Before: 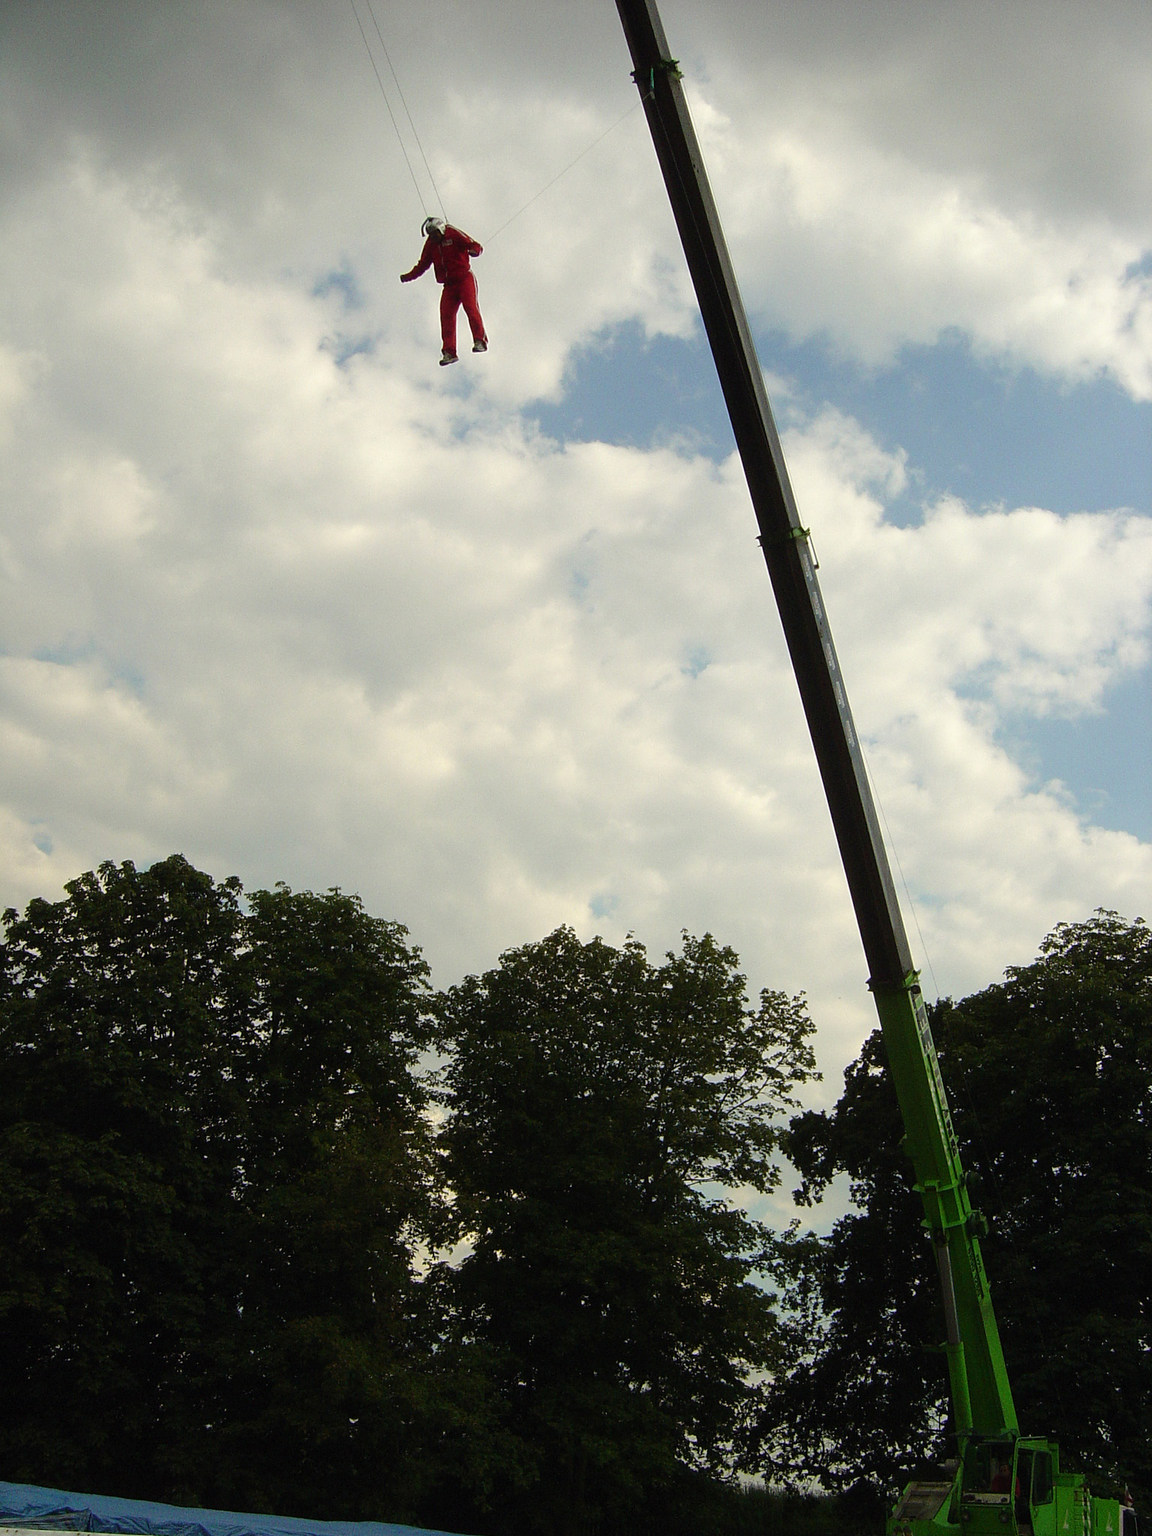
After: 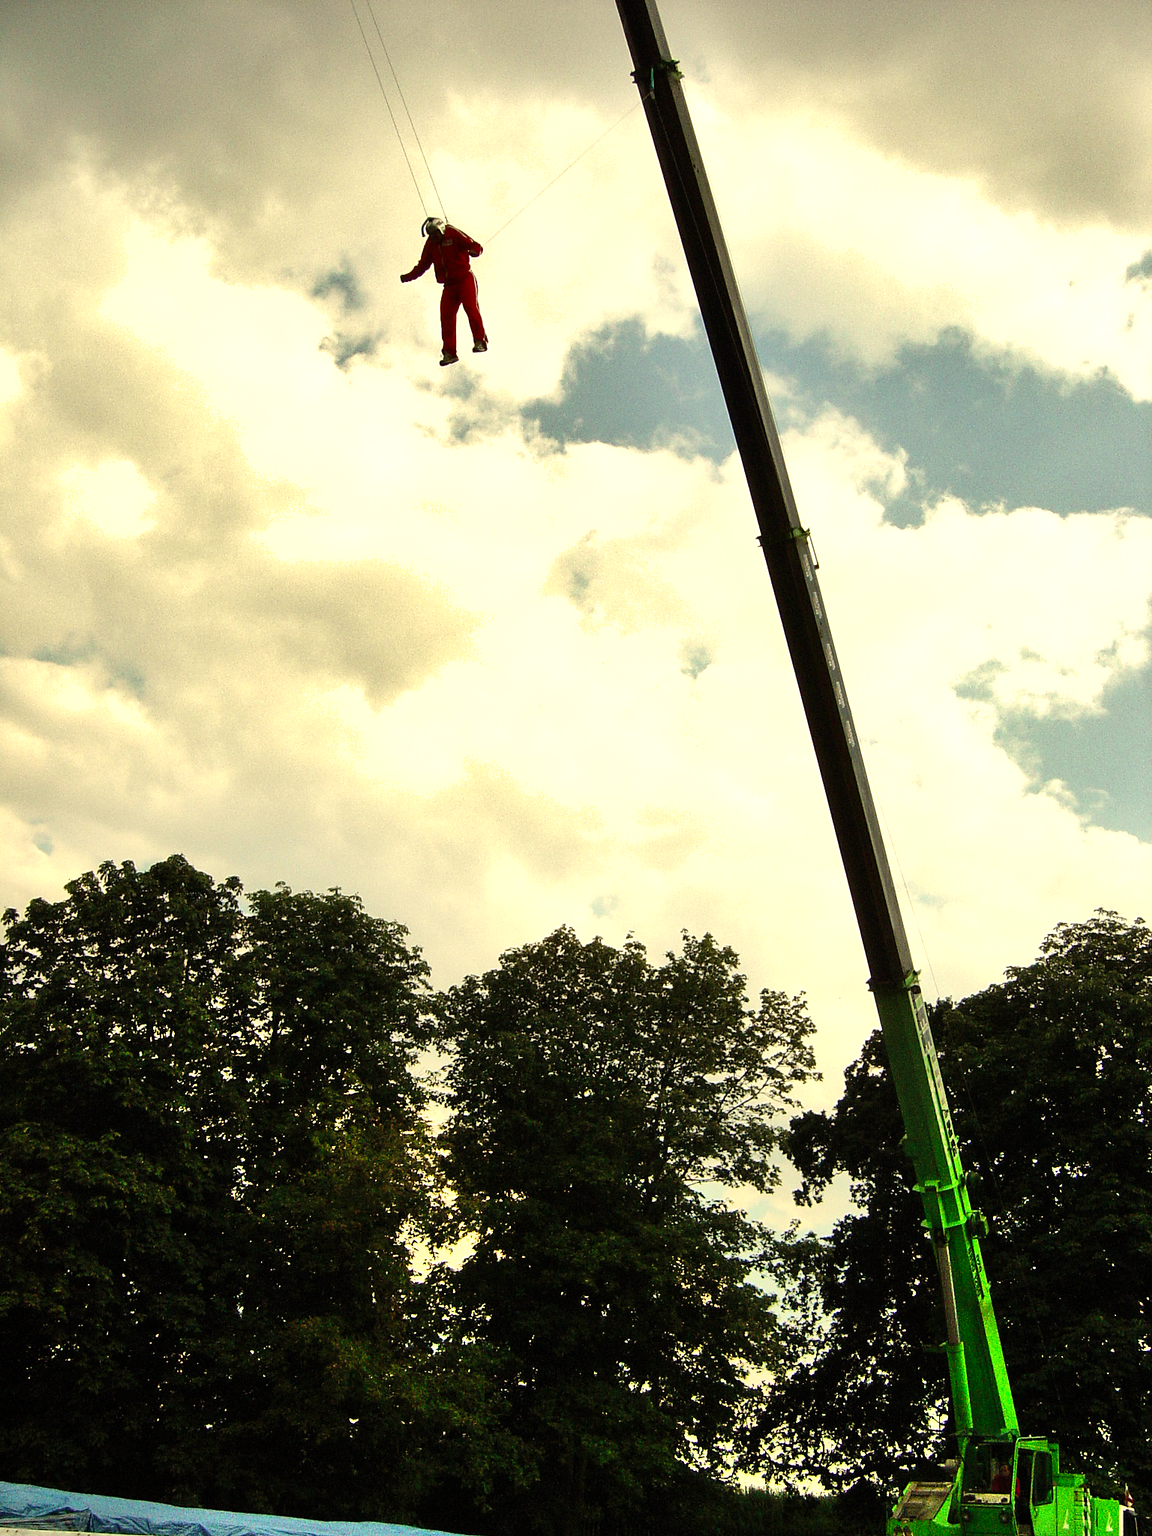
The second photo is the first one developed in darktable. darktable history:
shadows and highlights: white point adjustment 10, highlights -64.21, highlights color adjustment 49.47%, soften with gaussian
exposure: exposure 0.137 EV
highlight reconstruction: method clip highlights, clipping threshold 0
white balance: red 1.073, green 1.011, blue 0.842
